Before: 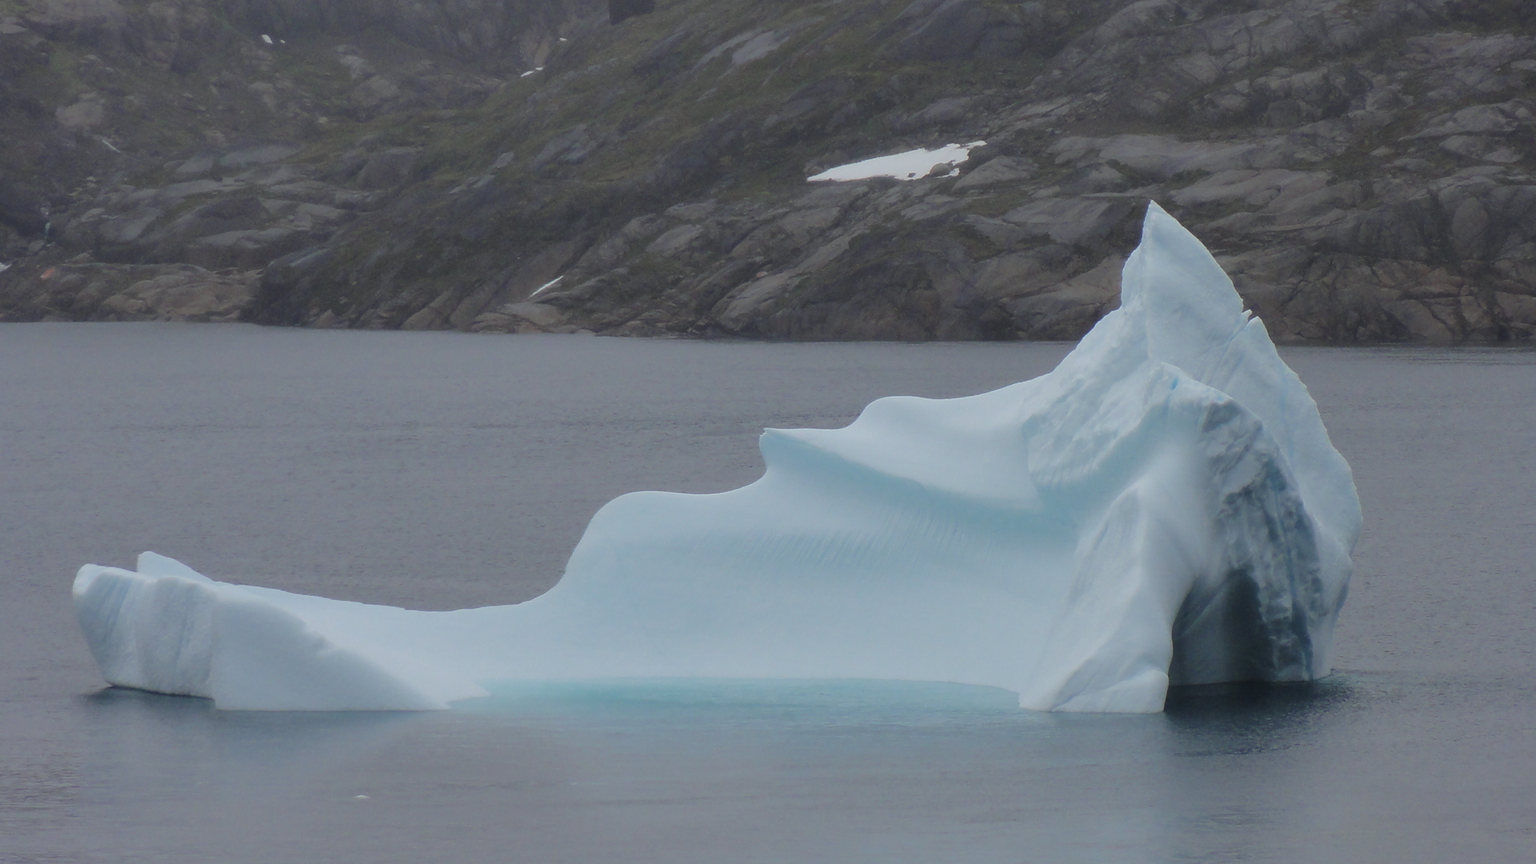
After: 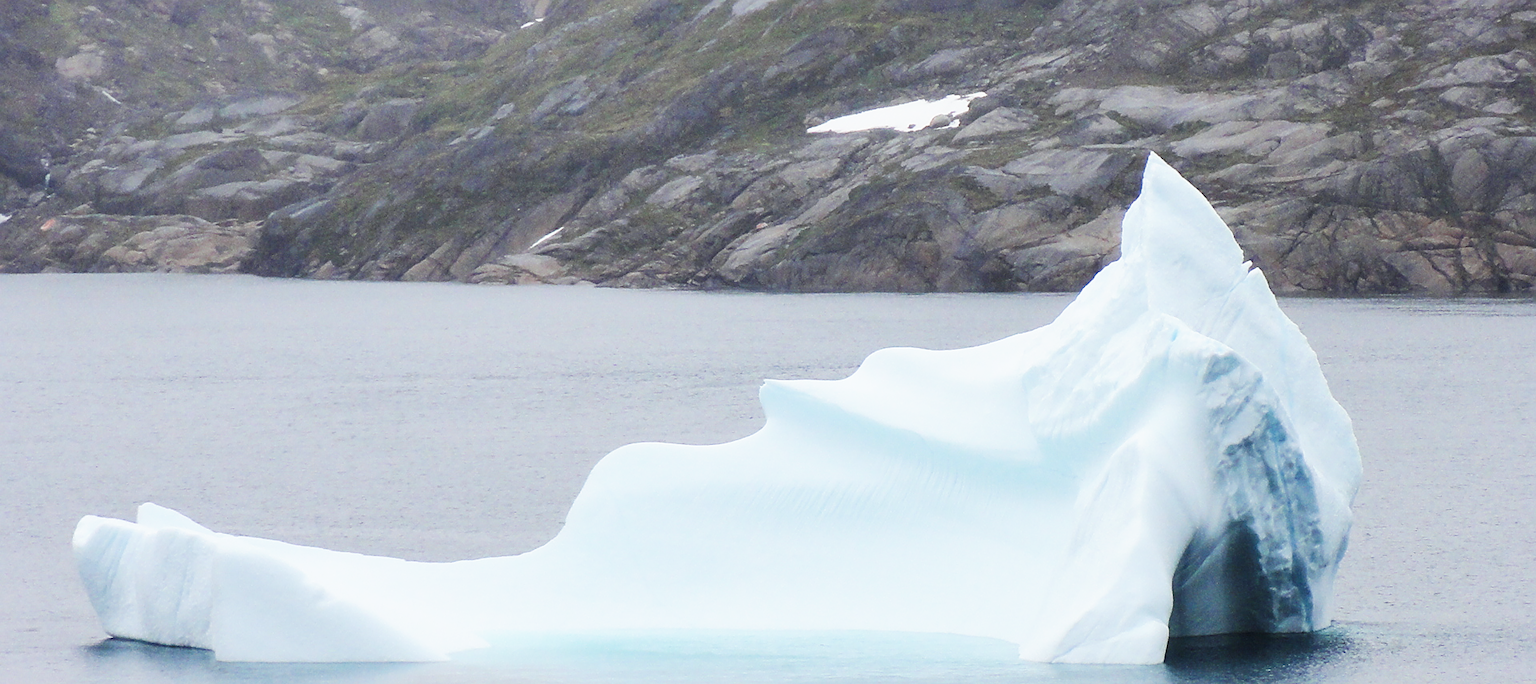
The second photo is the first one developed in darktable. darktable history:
base curve: curves: ch0 [(0, 0) (0.007, 0.004) (0.027, 0.03) (0.046, 0.07) (0.207, 0.54) (0.442, 0.872) (0.673, 0.972) (1, 1)], preserve colors none
sharpen: on, module defaults
crop and rotate: top 5.669%, bottom 15.003%
exposure: exposure 0.21 EV, compensate highlight preservation false
tone curve: curves: ch0 [(0, 0) (0.003, 0.003) (0.011, 0.011) (0.025, 0.025) (0.044, 0.045) (0.069, 0.07) (0.1, 0.1) (0.136, 0.137) (0.177, 0.179) (0.224, 0.226) (0.277, 0.279) (0.335, 0.338) (0.399, 0.402) (0.468, 0.472) (0.543, 0.547) (0.623, 0.628) (0.709, 0.715) (0.801, 0.807) (0.898, 0.902) (1, 1)], color space Lab, independent channels, preserve colors none
color calibration: illuminant same as pipeline (D50), adaptation none (bypass), x 0.333, y 0.334, temperature 5008.9 K
